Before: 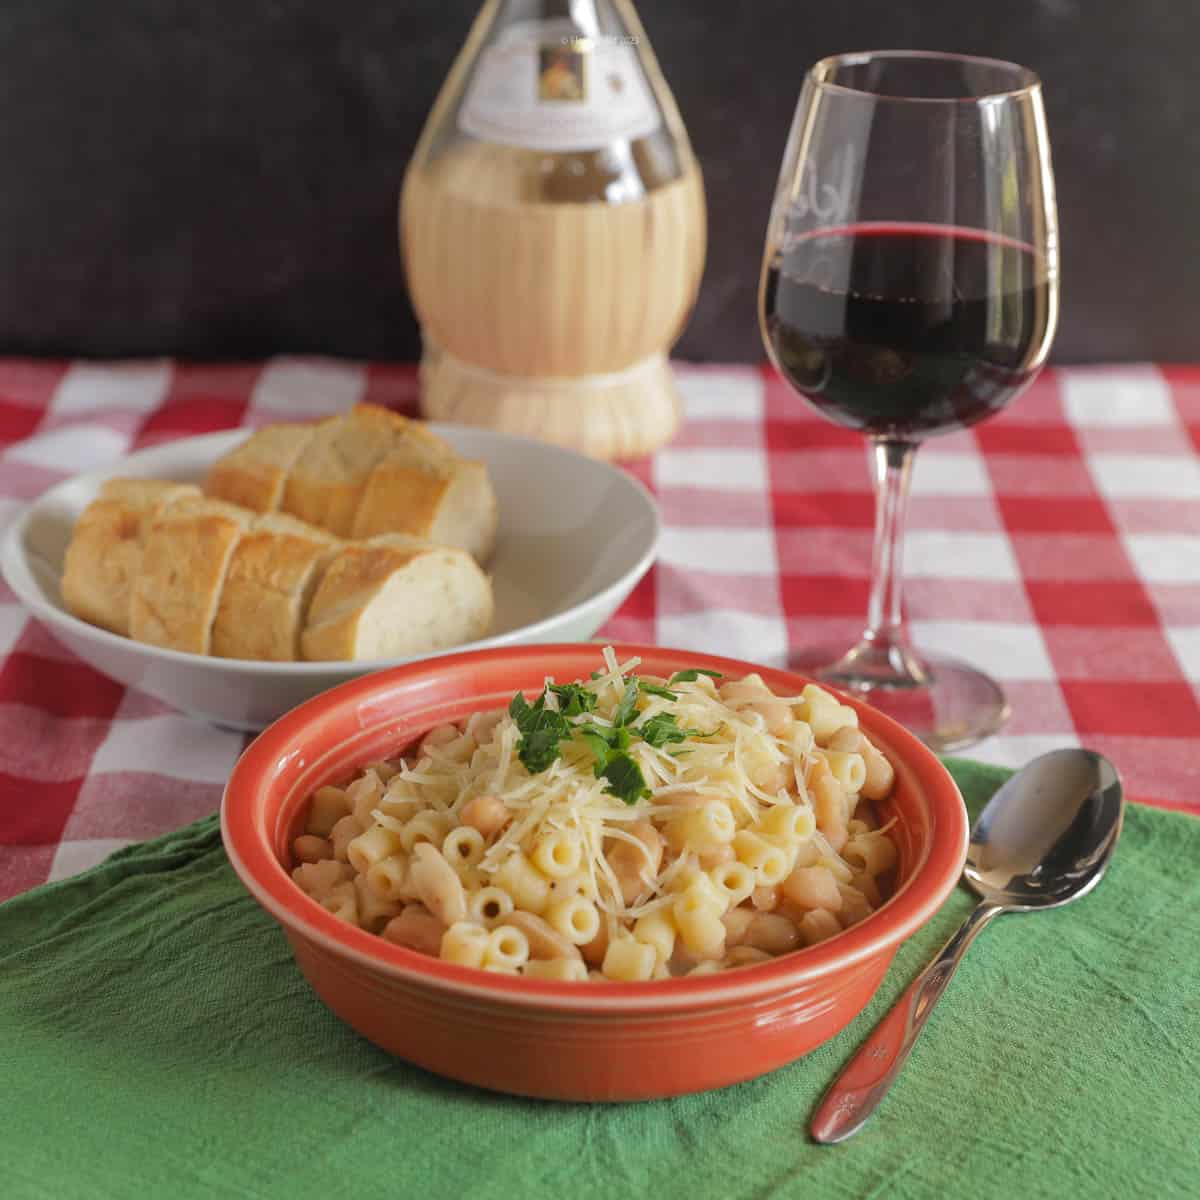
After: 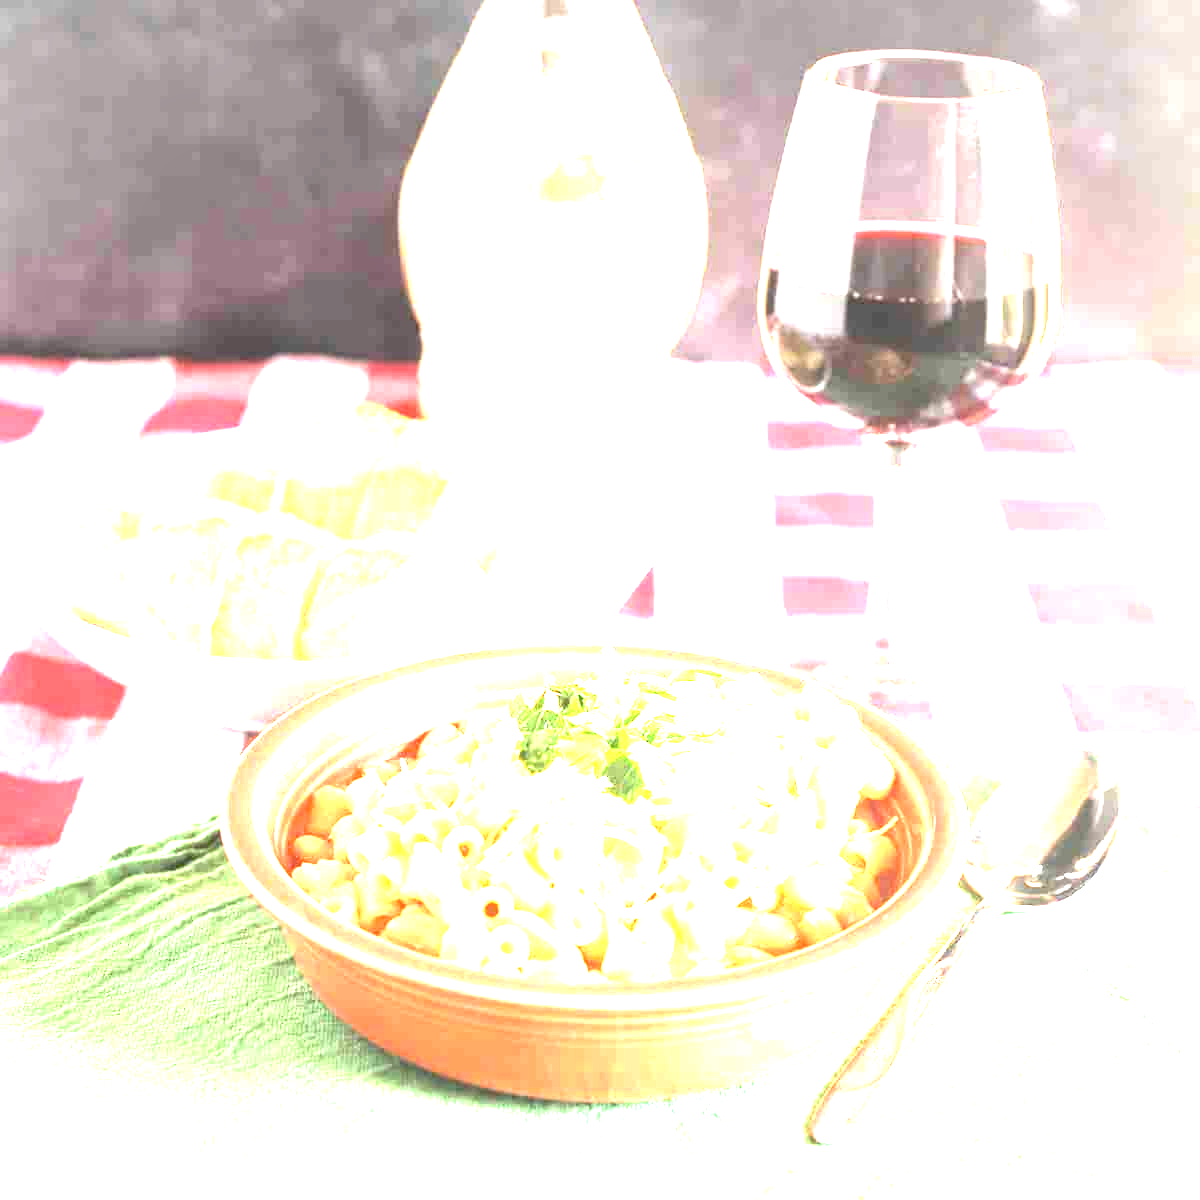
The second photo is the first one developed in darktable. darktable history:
contrast brightness saturation: saturation -0.05
exposure: black level correction 0, exposure 4 EV, compensate exposure bias true, compensate highlight preservation false
tone equalizer: on, module defaults
